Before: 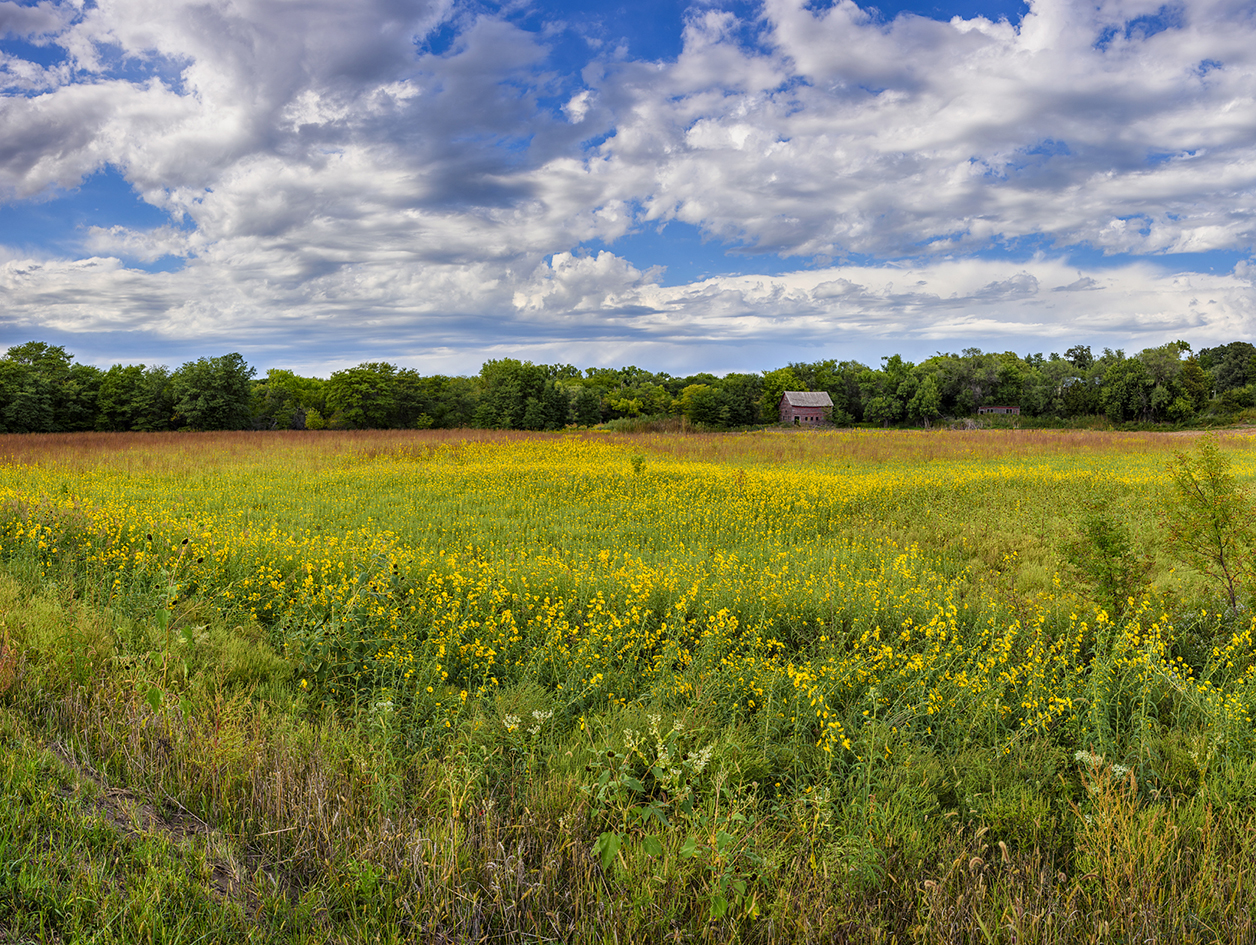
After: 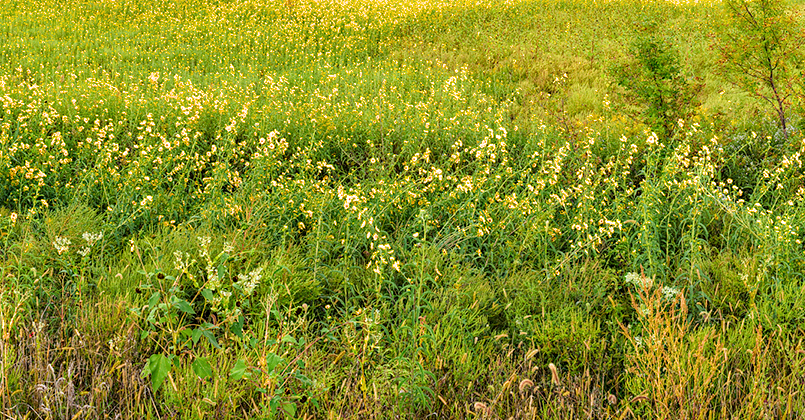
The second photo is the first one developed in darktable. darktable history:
color correction: highlights b* 0.027, saturation 0.987
crop and rotate: left 35.893%, top 50.667%, bottom 4.844%
exposure: exposure 0.562 EV, compensate exposure bias true, compensate highlight preservation false
filmic rgb: black relative exposure -15.06 EV, white relative exposure 3 EV, target black luminance 0%, hardness 9.21, latitude 98.81%, contrast 0.912, shadows ↔ highlights balance 0.271%
